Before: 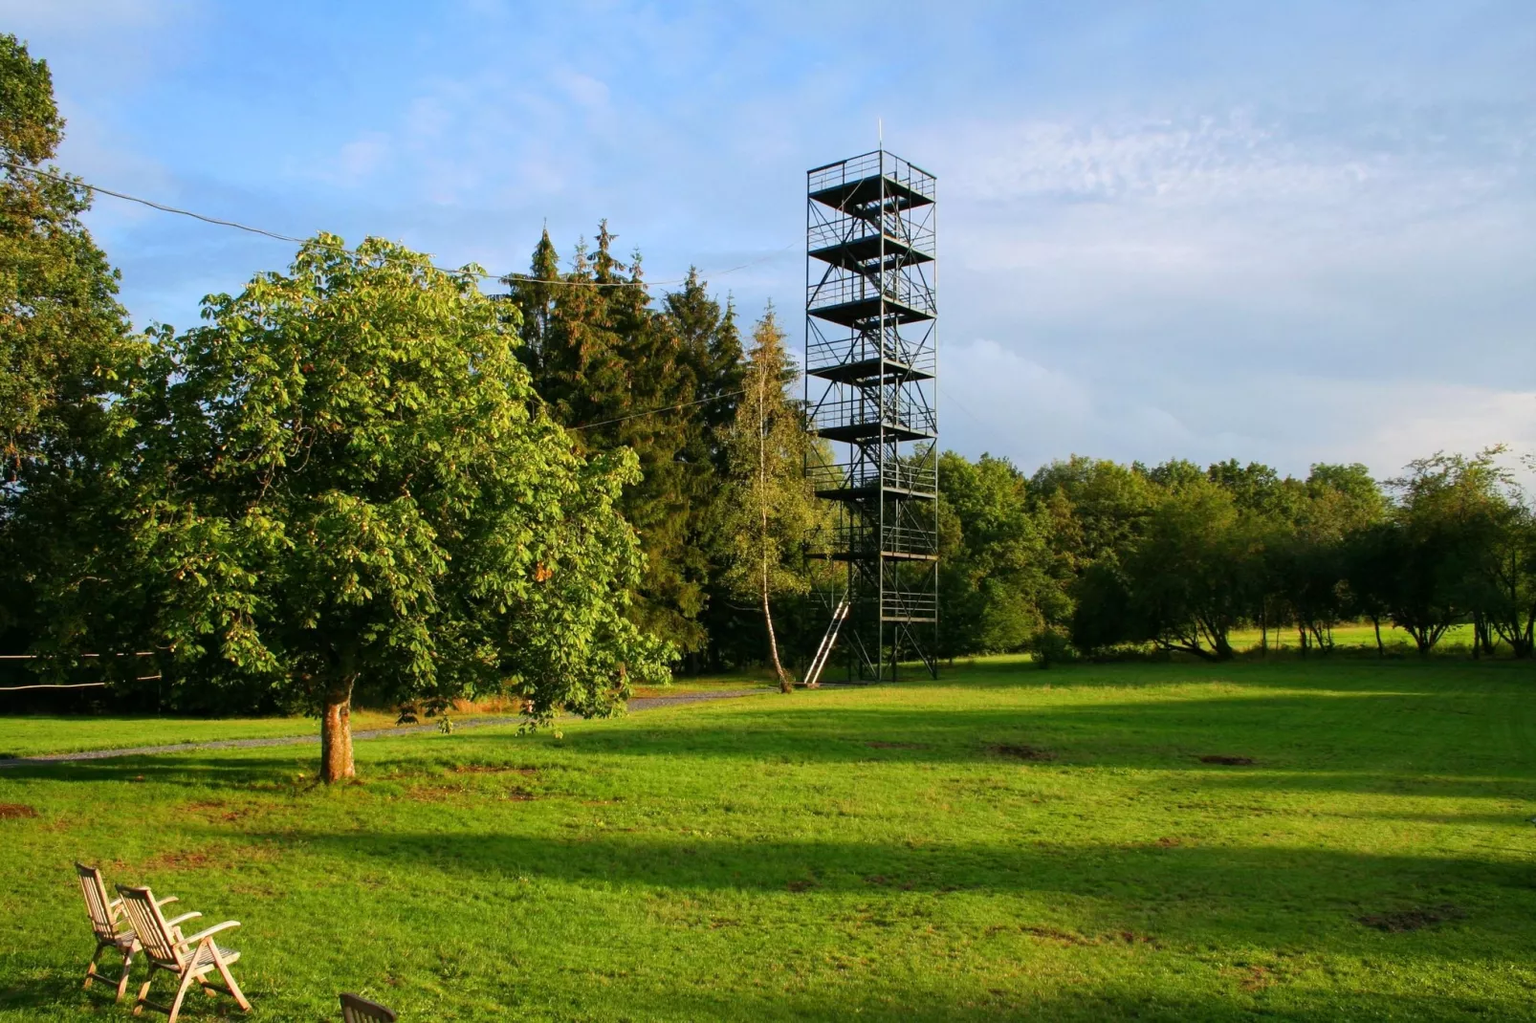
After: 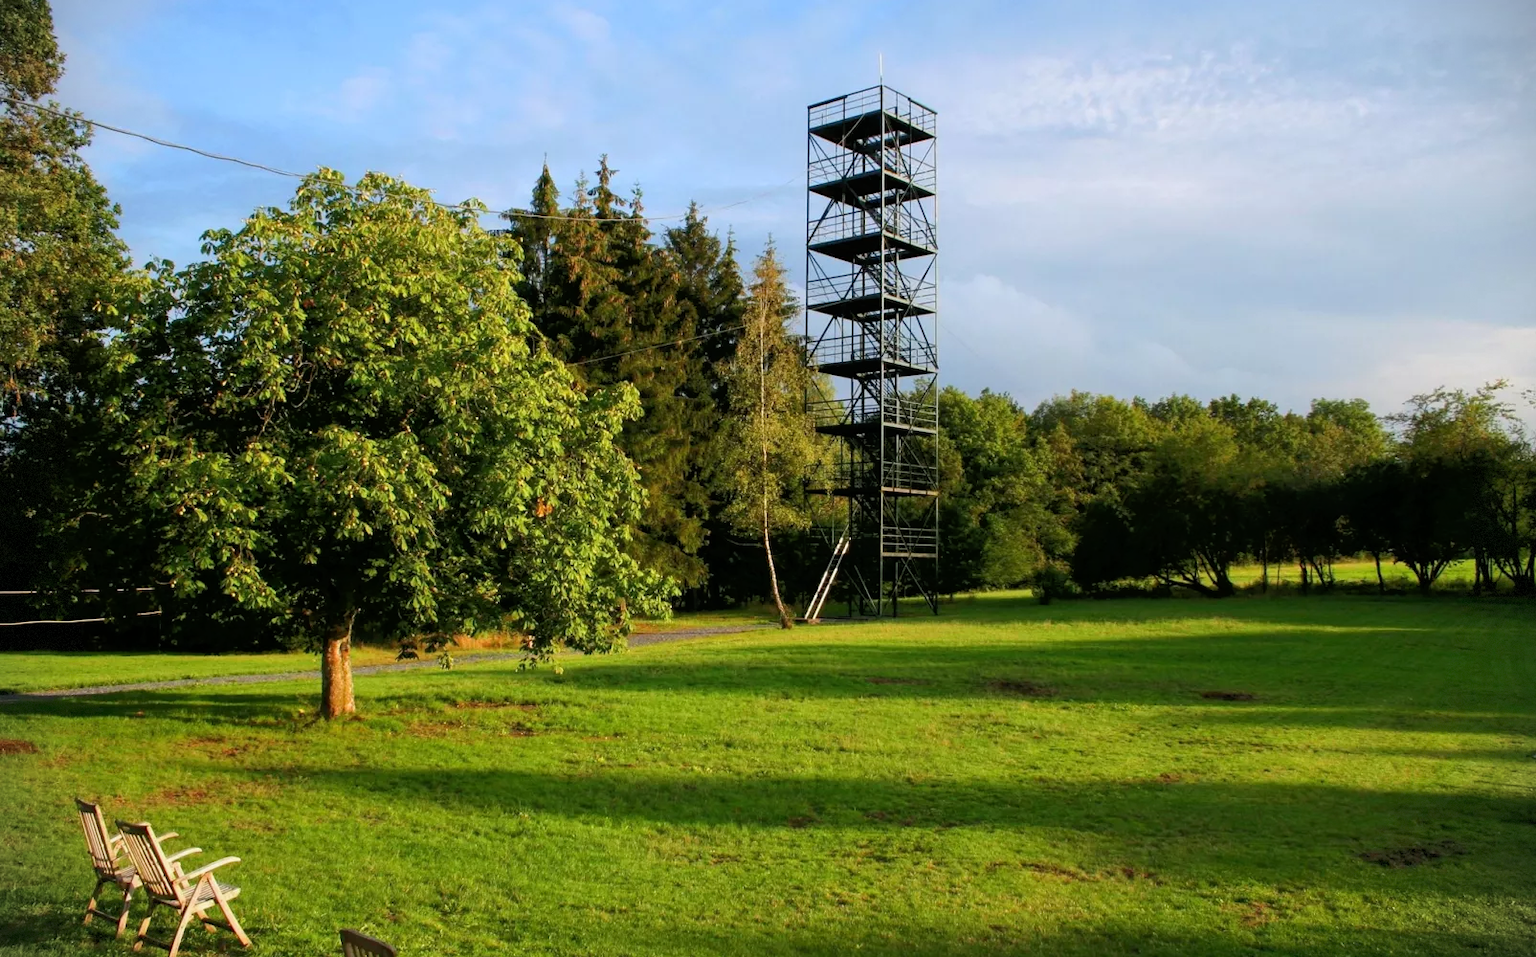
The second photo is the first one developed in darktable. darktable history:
vignetting: fall-off start 91.71%, brightness -0.575, dithering 8-bit output
tone equalizer: -8 EV -1.84 EV, -7 EV -1.14 EV, -6 EV -1.62 EV
crop and rotate: top 6.374%
